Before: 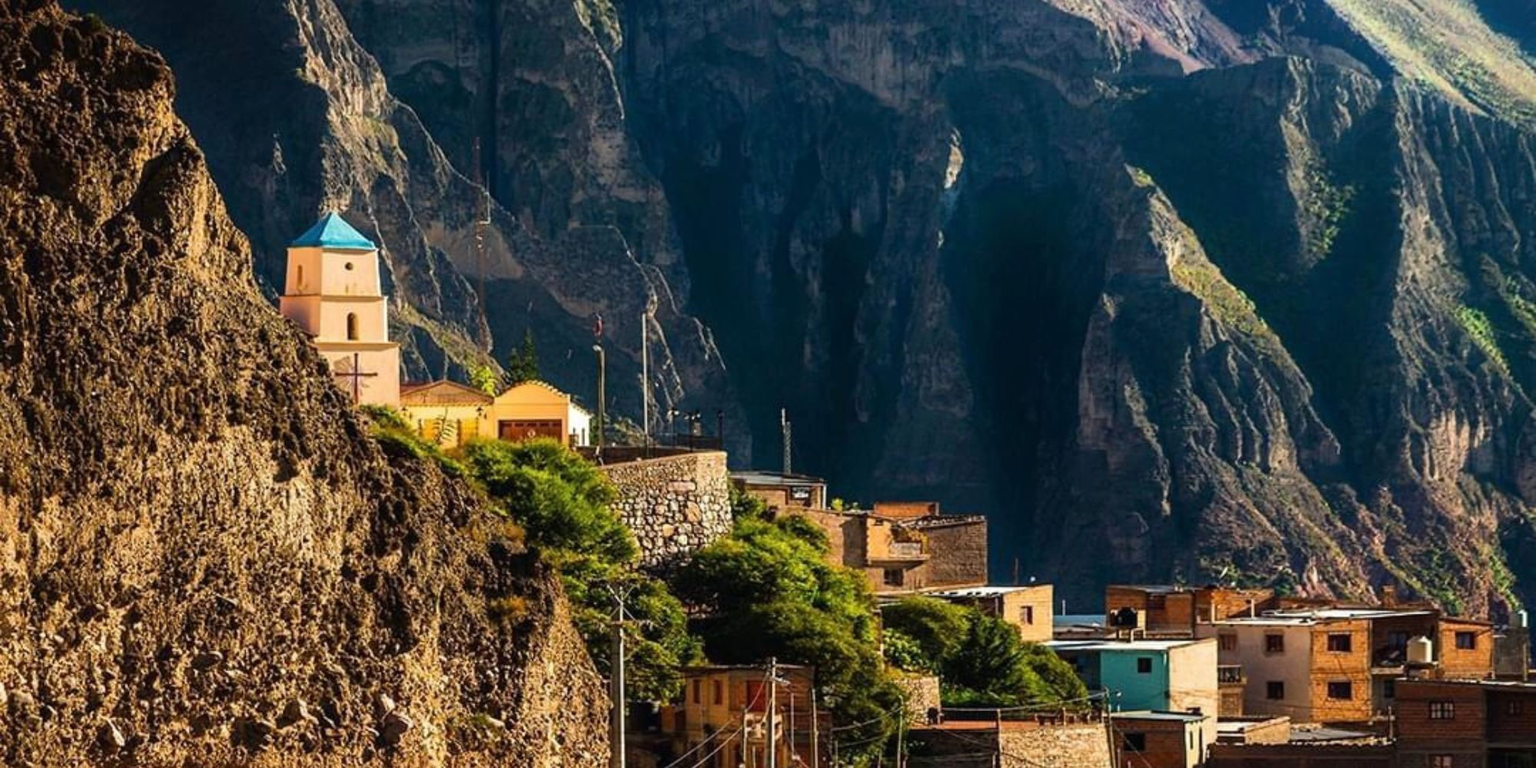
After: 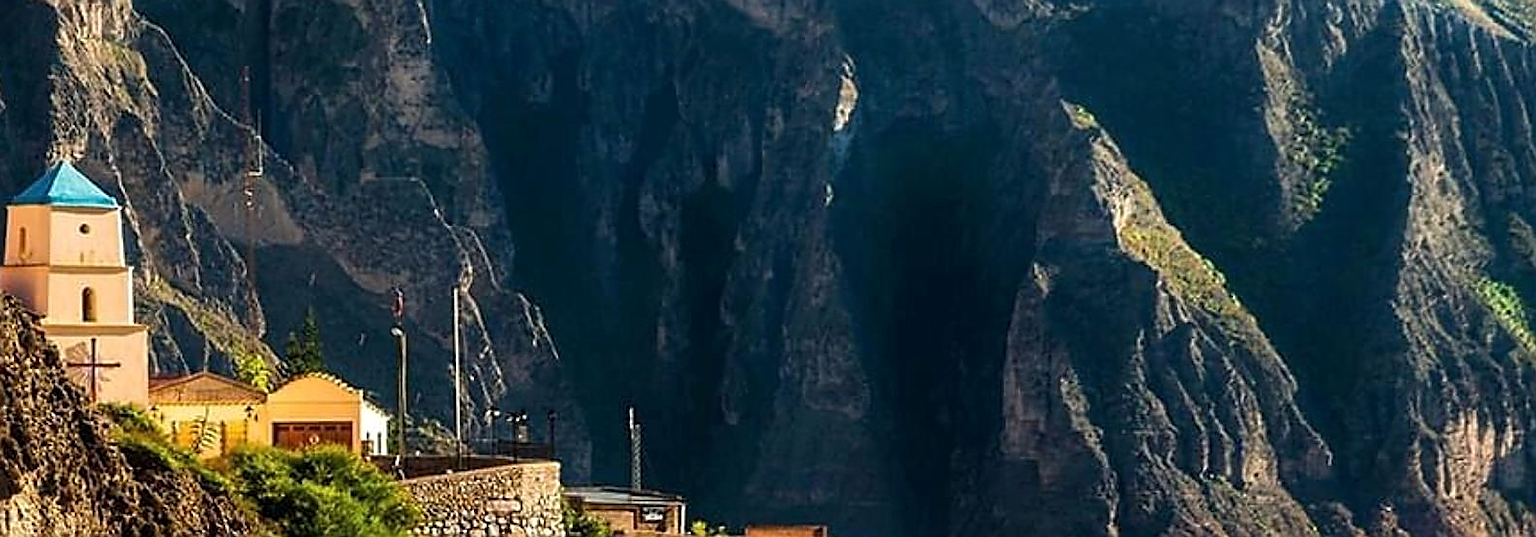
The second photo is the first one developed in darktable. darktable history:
sharpen: radius 1.4, amount 1.25, threshold 0.7
crop: left 18.38%, top 11.092%, right 2.134%, bottom 33.217%
local contrast: highlights 100%, shadows 100%, detail 120%, midtone range 0.2
